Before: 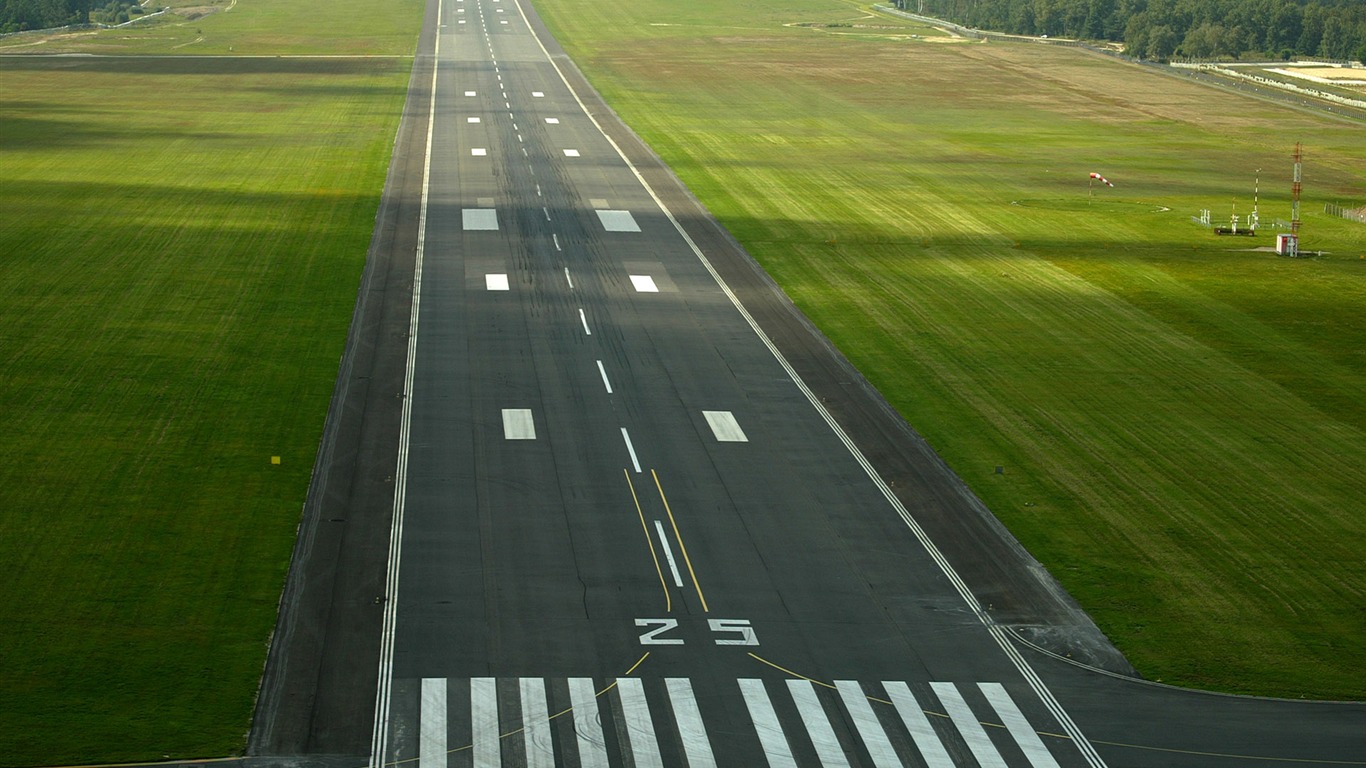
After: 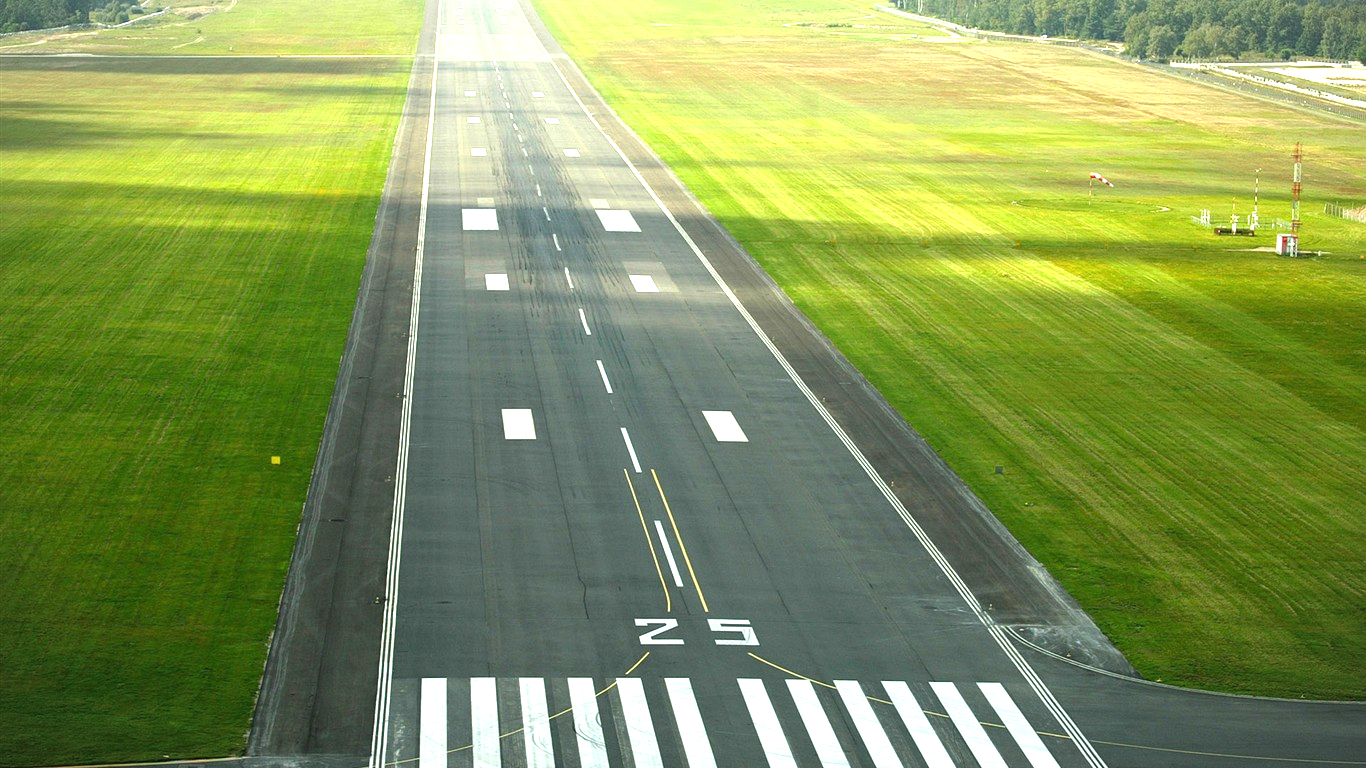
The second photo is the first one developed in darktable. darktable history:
exposure: black level correction 0, exposure 1.489 EV, compensate highlight preservation false
vignetting: fall-off start 99.05%, fall-off radius 100.99%, width/height ratio 1.427
